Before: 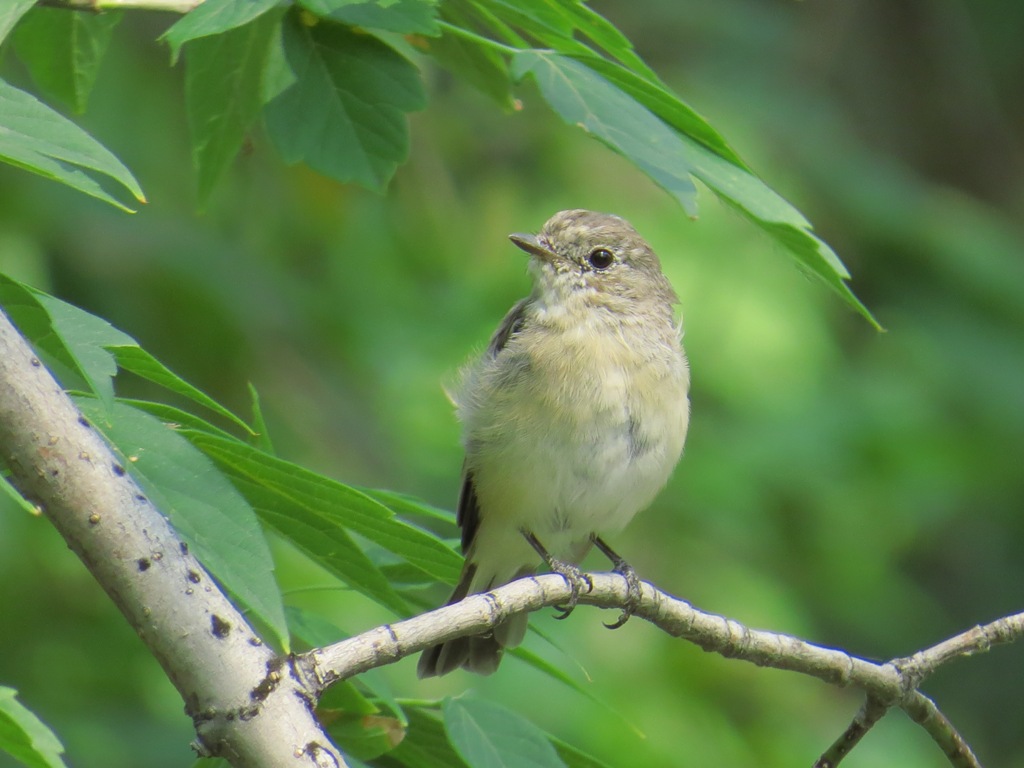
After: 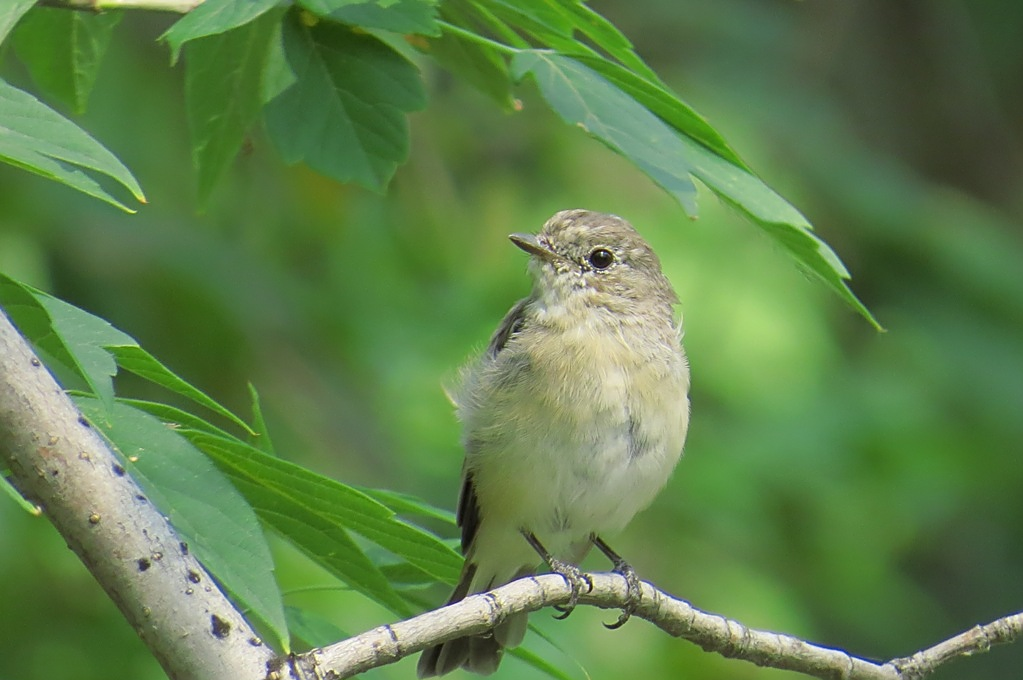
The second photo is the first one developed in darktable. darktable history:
sharpen: on, module defaults
crop and rotate: top 0%, bottom 11.397%
